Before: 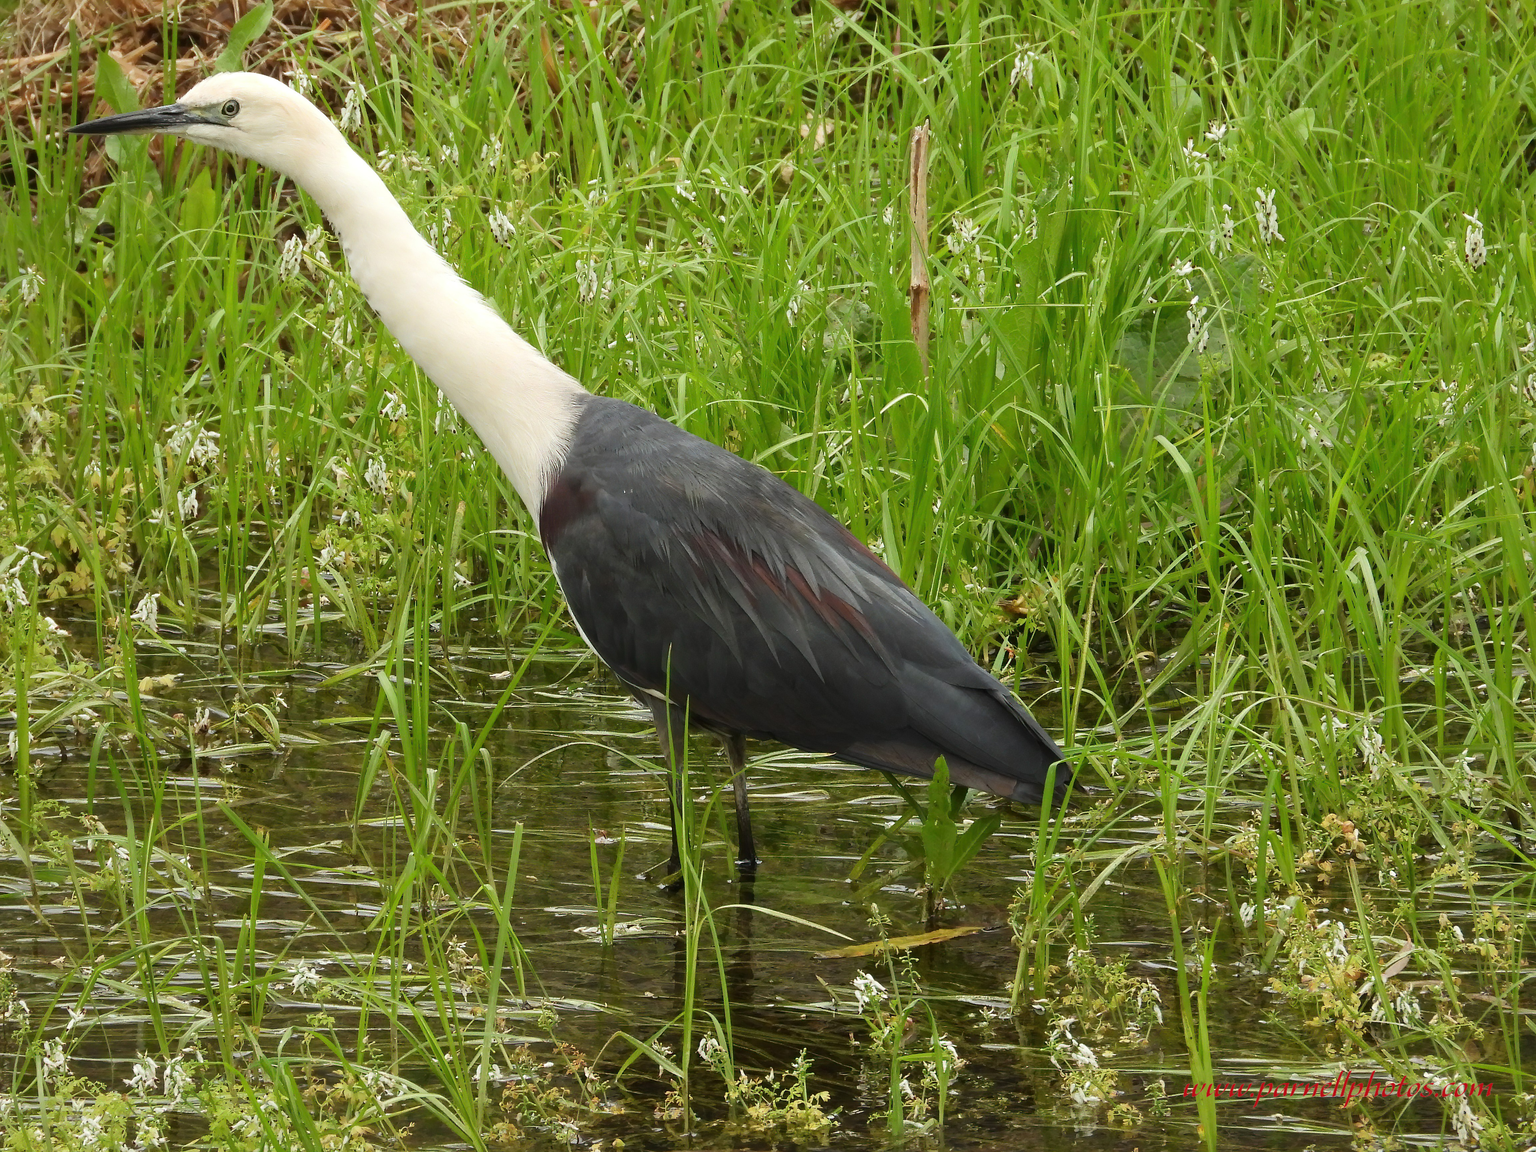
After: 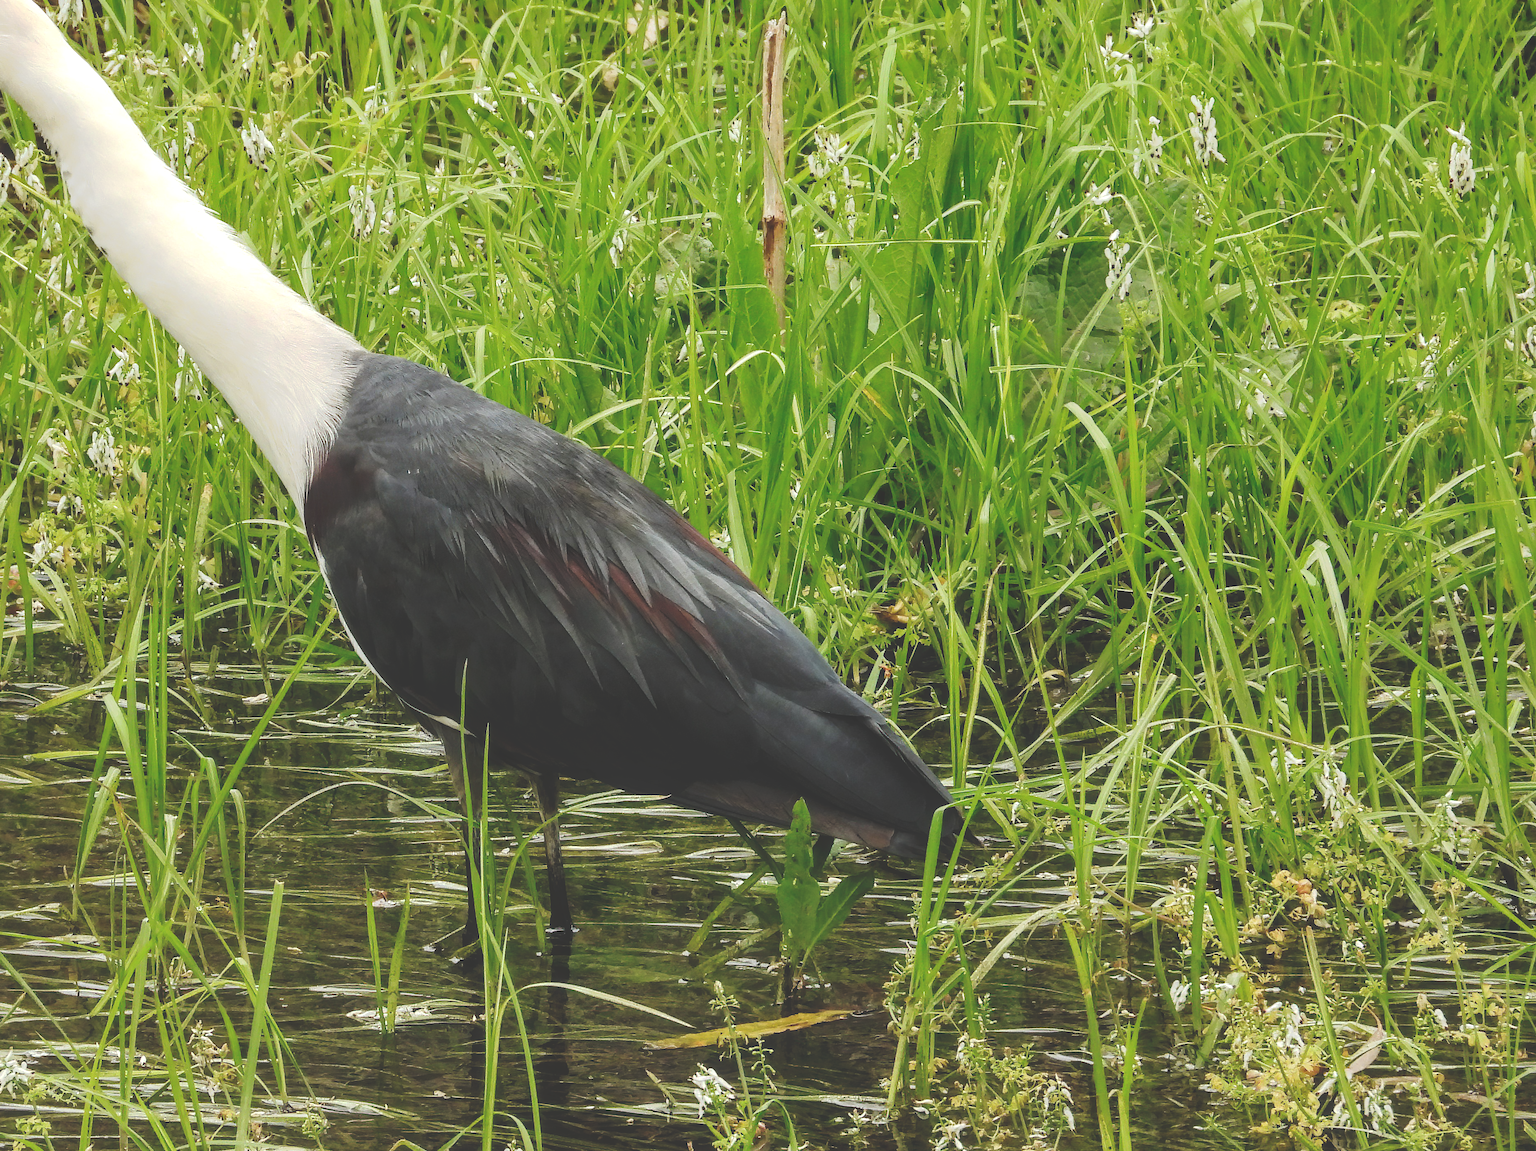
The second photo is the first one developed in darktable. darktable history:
crop: left 19.159%, top 9.58%, bottom 9.58%
local contrast: detail 130%
tone curve: curves: ch0 [(0, 0) (0.003, 0.241) (0.011, 0.241) (0.025, 0.242) (0.044, 0.246) (0.069, 0.25) (0.1, 0.251) (0.136, 0.256) (0.177, 0.275) (0.224, 0.293) (0.277, 0.326) (0.335, 0.38) (0.399, 0.449) (0.468, 0.525) (0.543, 0.606) (0.623, 0.683) (0.709, 0.751) (0.801, 0.824) (0.898, 0.871) (1, 1)], preserve colors none
